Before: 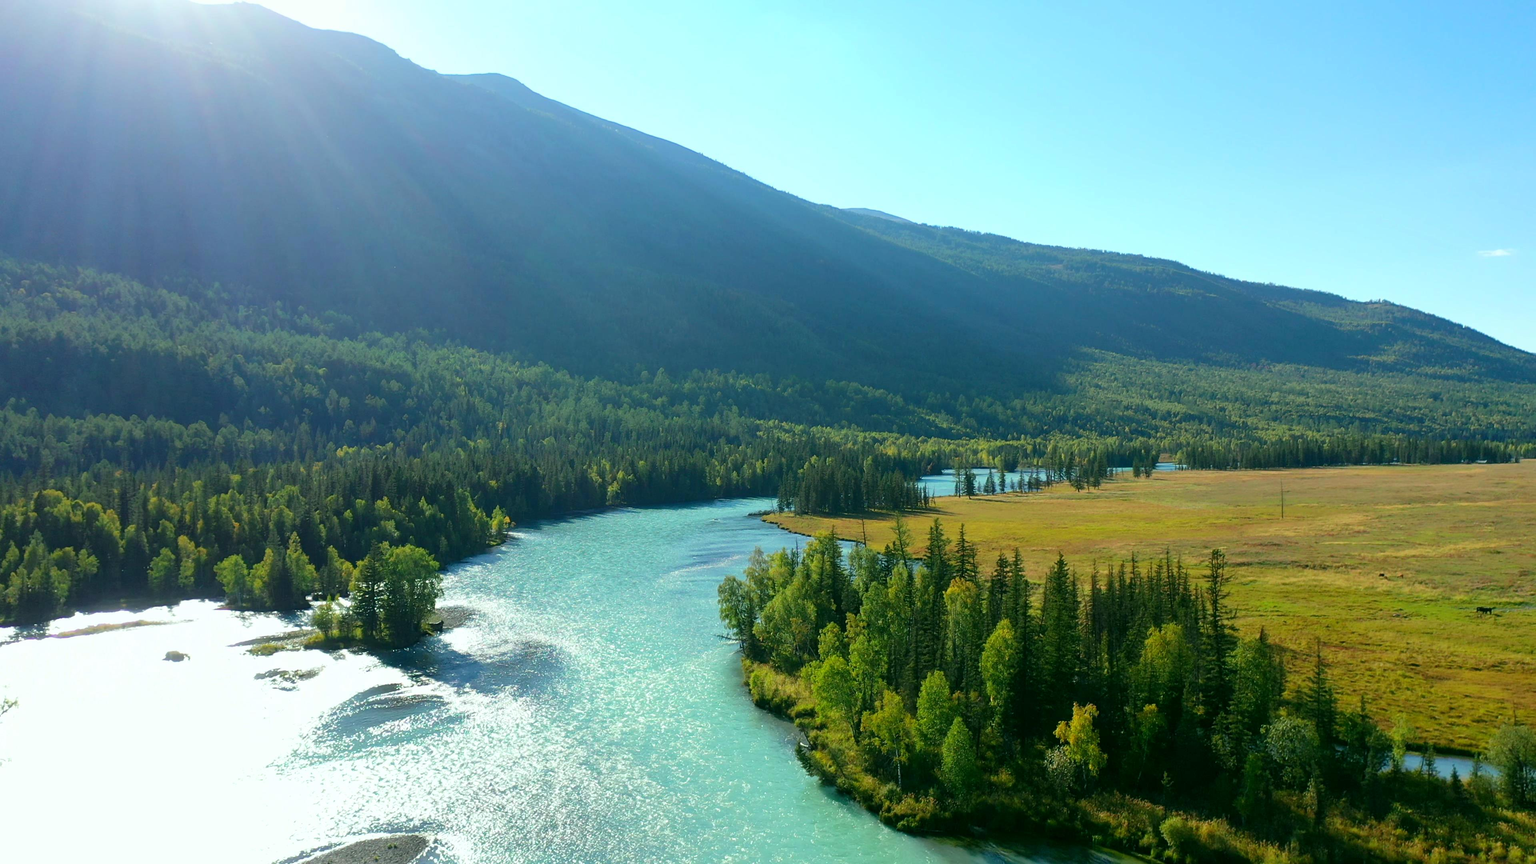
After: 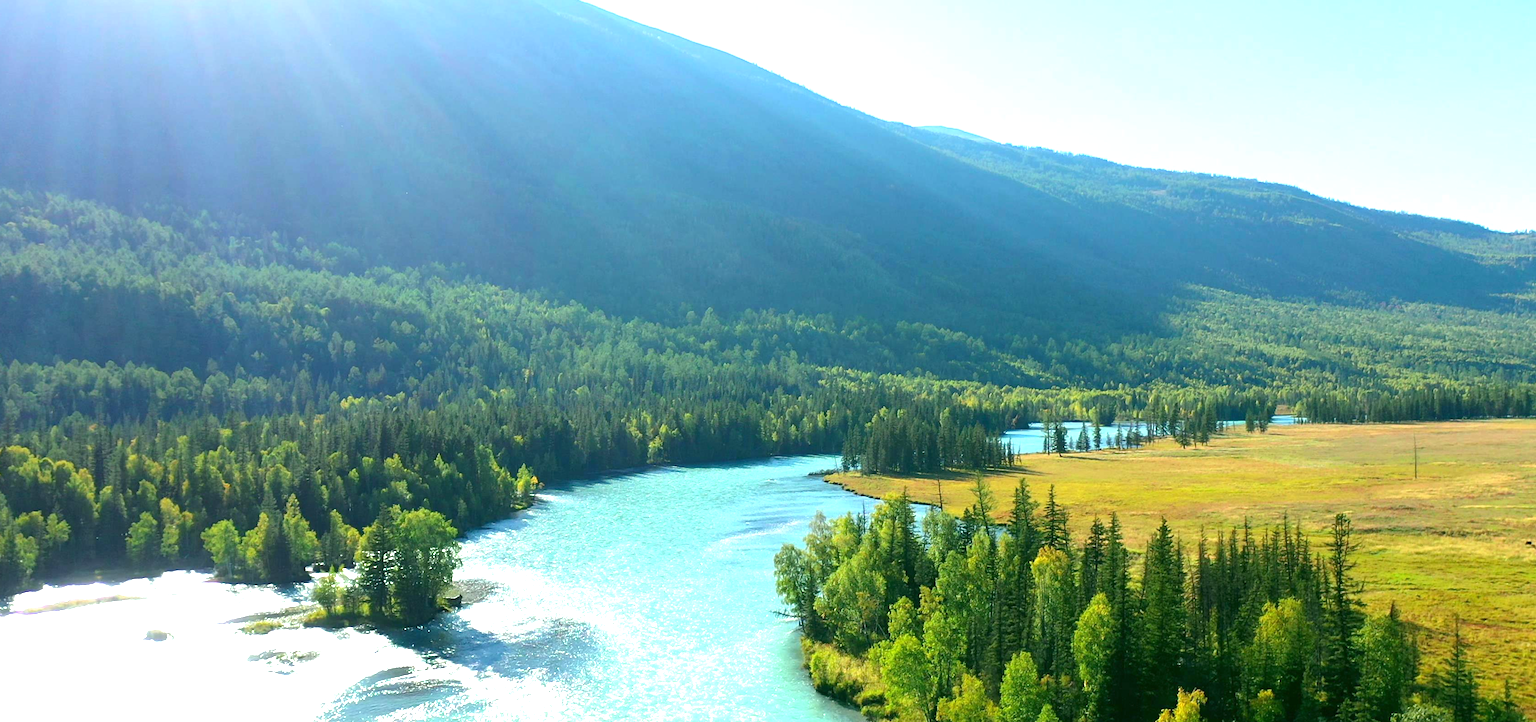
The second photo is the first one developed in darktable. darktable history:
crop and rotate: left 2.425%, top 11.305%, right 9.6%, bottom 15.08%
exposure: black level correction 0, exposure 1 EV, compensate highlight preservation false
